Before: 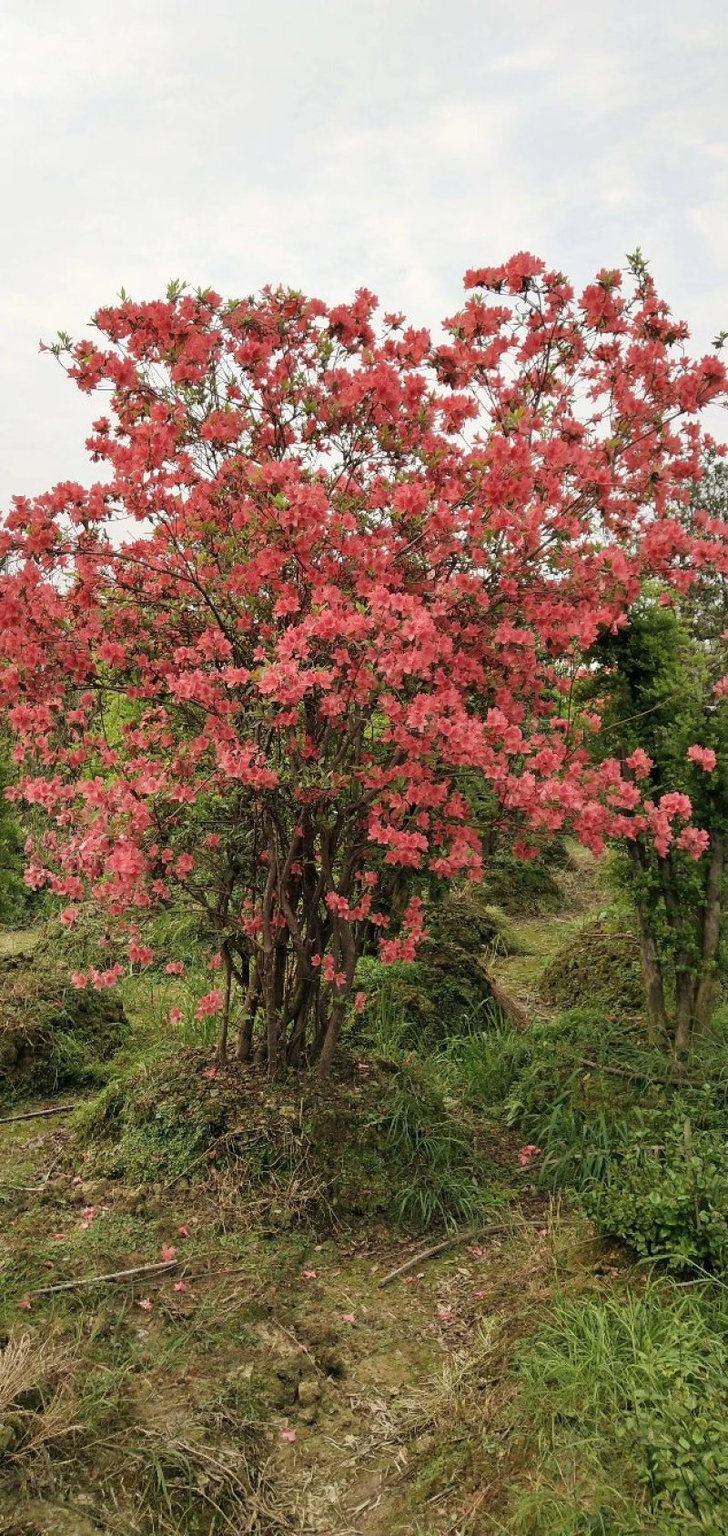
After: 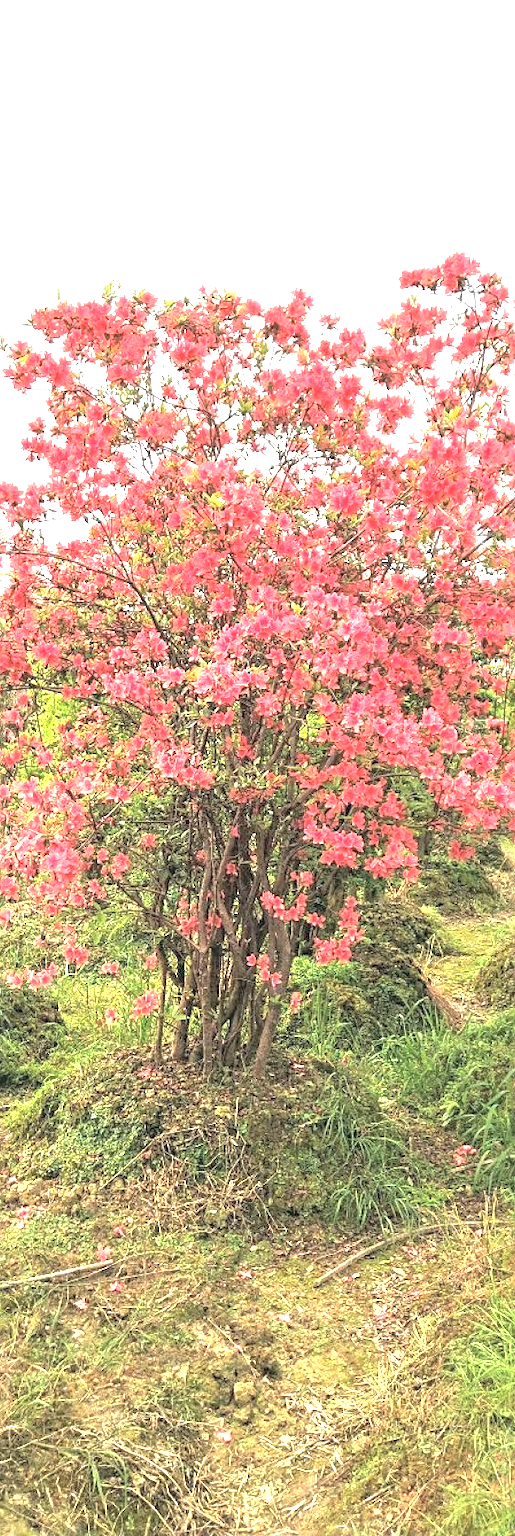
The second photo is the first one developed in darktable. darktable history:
exposure: black level correction 0, exposure 1.692 EV, compensate exposure bias true, compensate highlight preservation false
local contrast: highlights 25%, detail 130%
crop and rotate: left 8.946%, right 20.173%
sharpen: radius 2.509, amount 0.32
tone curve: curves: ch0 [(0, 0) (0.003, 0.126) (0.011, 0.129) (0.025, 0.133) (0.044, 0.143) (0.069, 0.155) (0.1, 0.17) (0.136, 0.189) (0.177, 0.217) (0.224, 0.25) (0.277, 0.293) (0.335, 0.346) (0.399, 0.398) (0.468, 0.456) (0.543, 0.517) (0.623, 0.583) (0.709, 0.659) (0.801, 0.756) (0.898, 0.856) (1, 1)], preserve colors none
contrast brightness saturation: brightness 0.281
